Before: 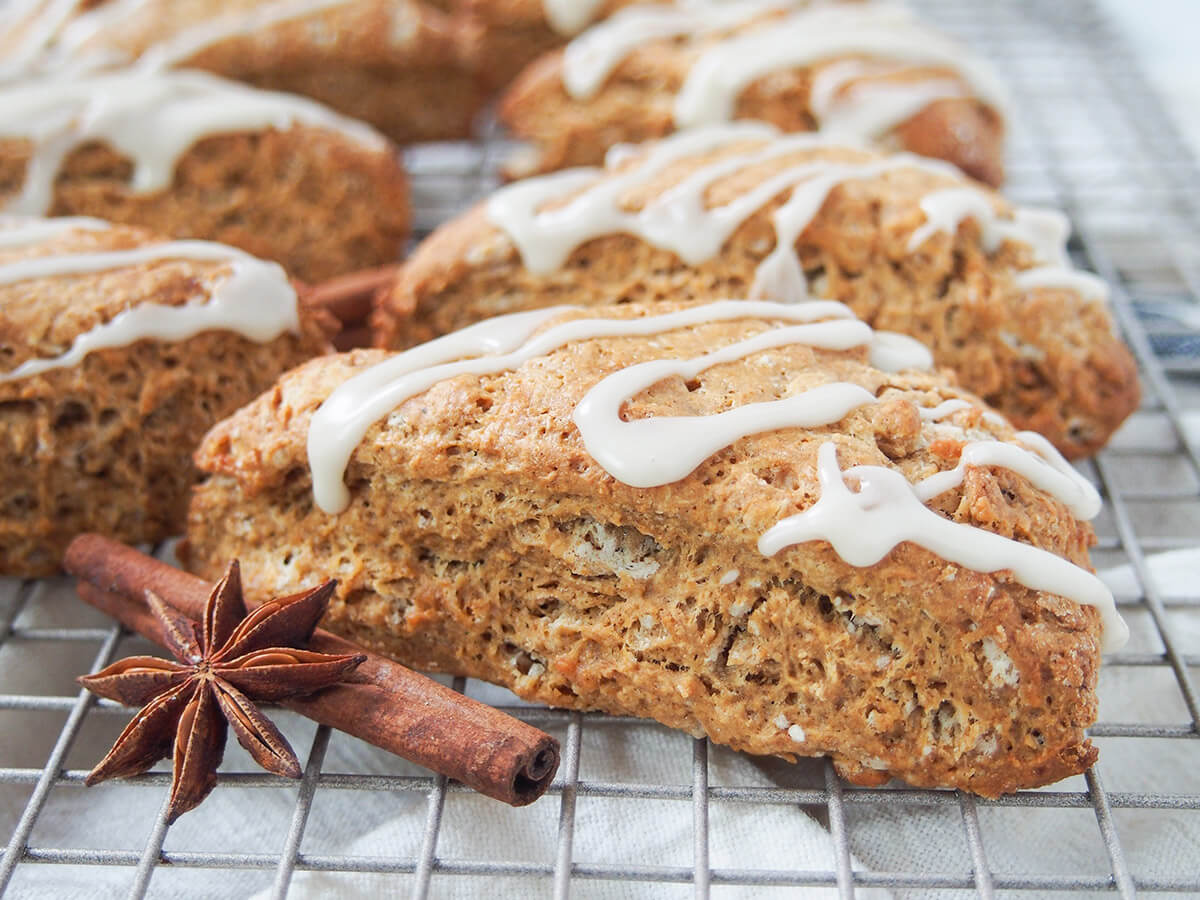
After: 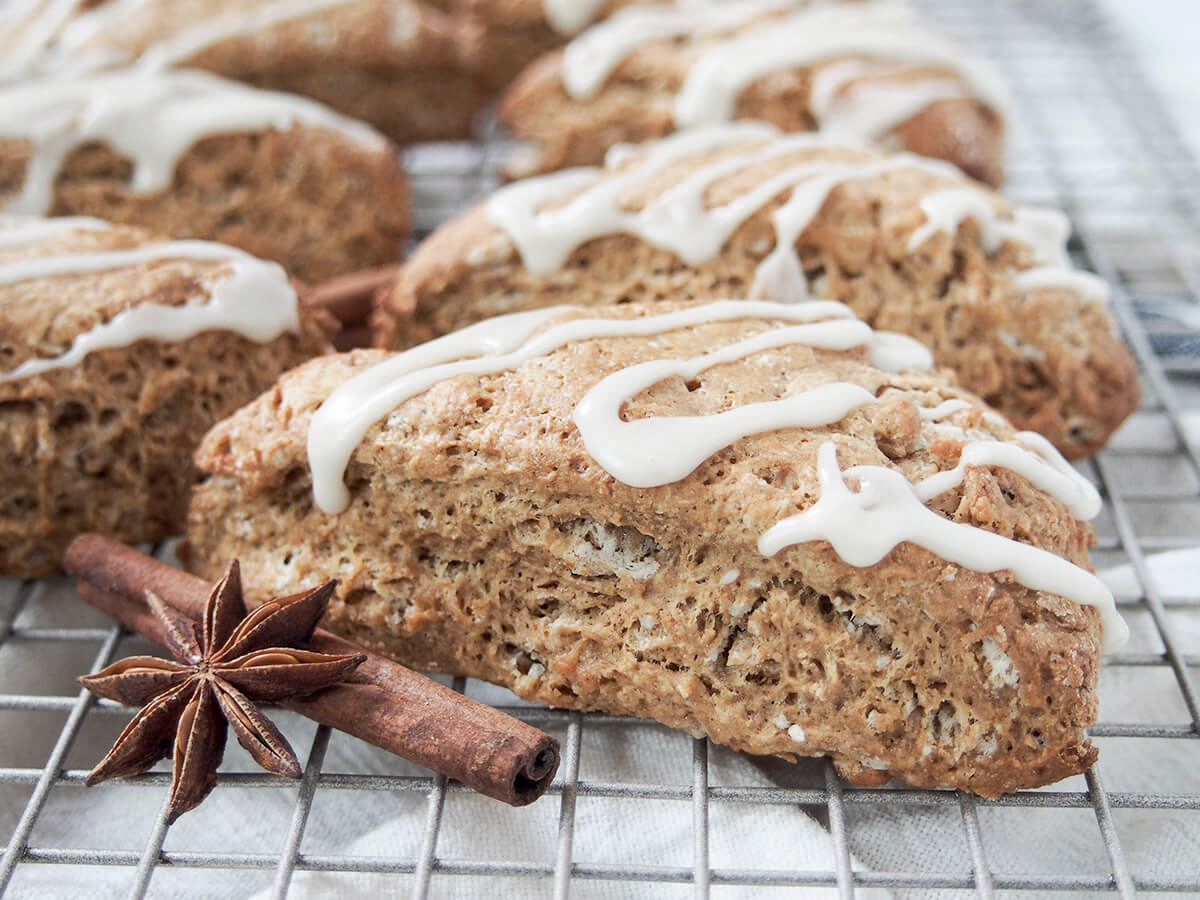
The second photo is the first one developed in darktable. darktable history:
color zones: curves: ch0 [(0, 0.5) (0.143, 0.5) (0.286, 0.456) (0.429, 0.5) (0.571, 0.5) (0.714, 0.5) (0.857, 0.5) (1, 0.5)]; ch1 [(0, 0.5) (0.143, 0.5) (0.286, 0.422) (0.429, 0.5) (0.571, 0.5) (0.714, 0.5) (0.857, 0.5) (1, 0.5)]
exposure: black level correction 0.005, exposure 0.014 EV, compensate highlight preservation false
contrast brightness saturation: contrast 0.1, saturation -0.3
